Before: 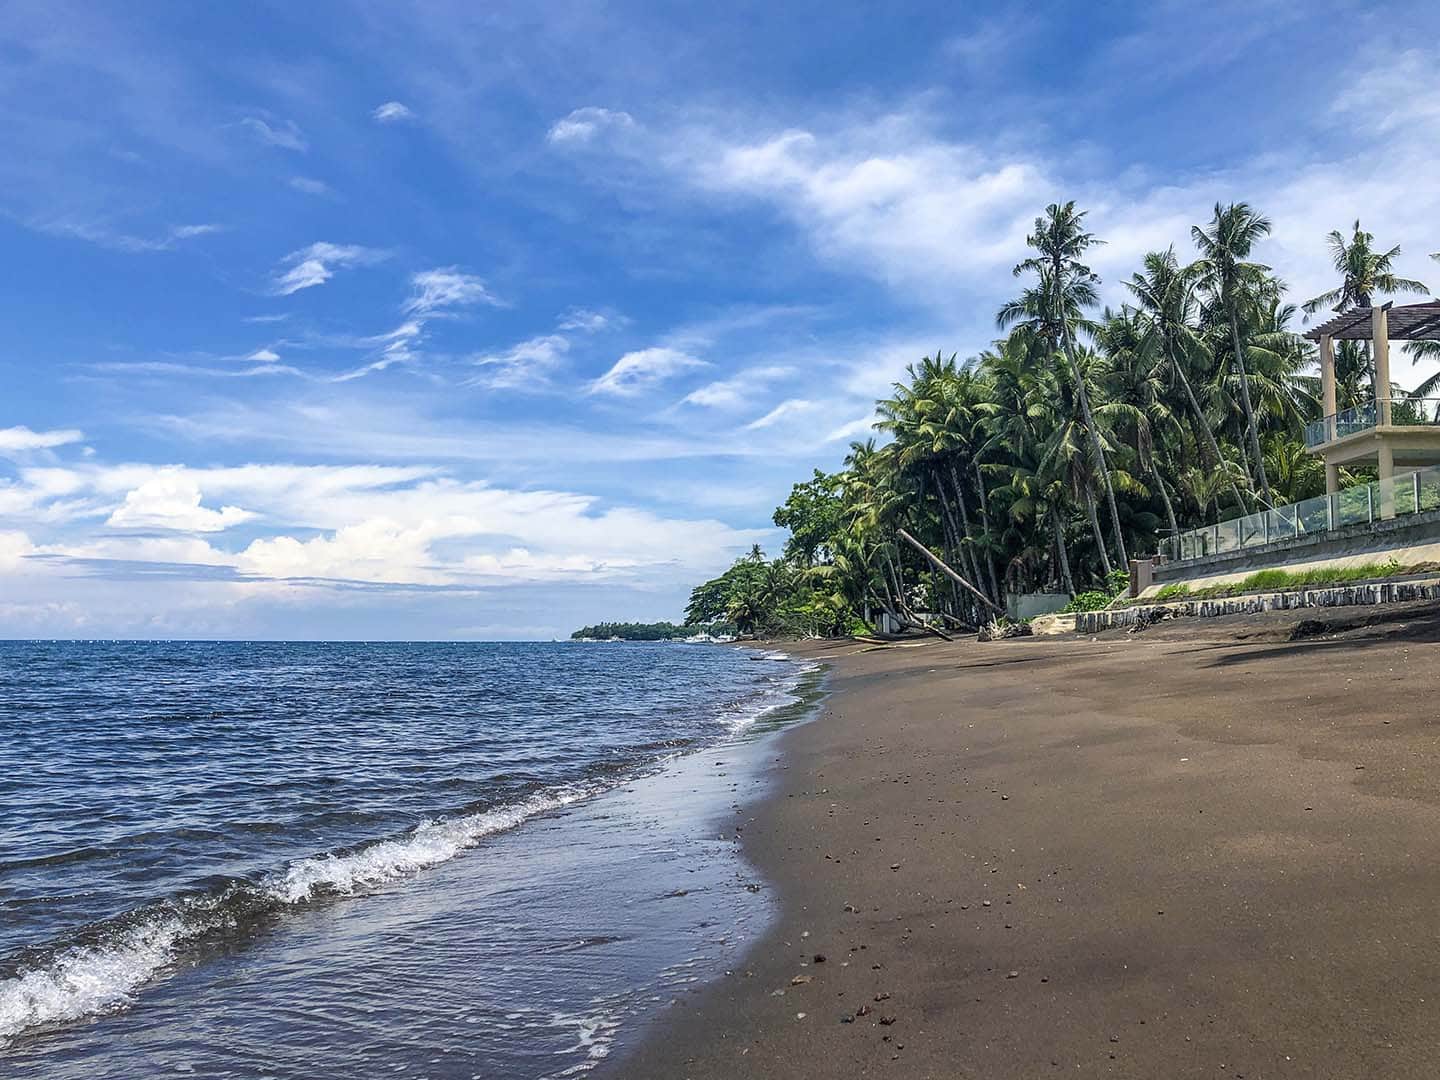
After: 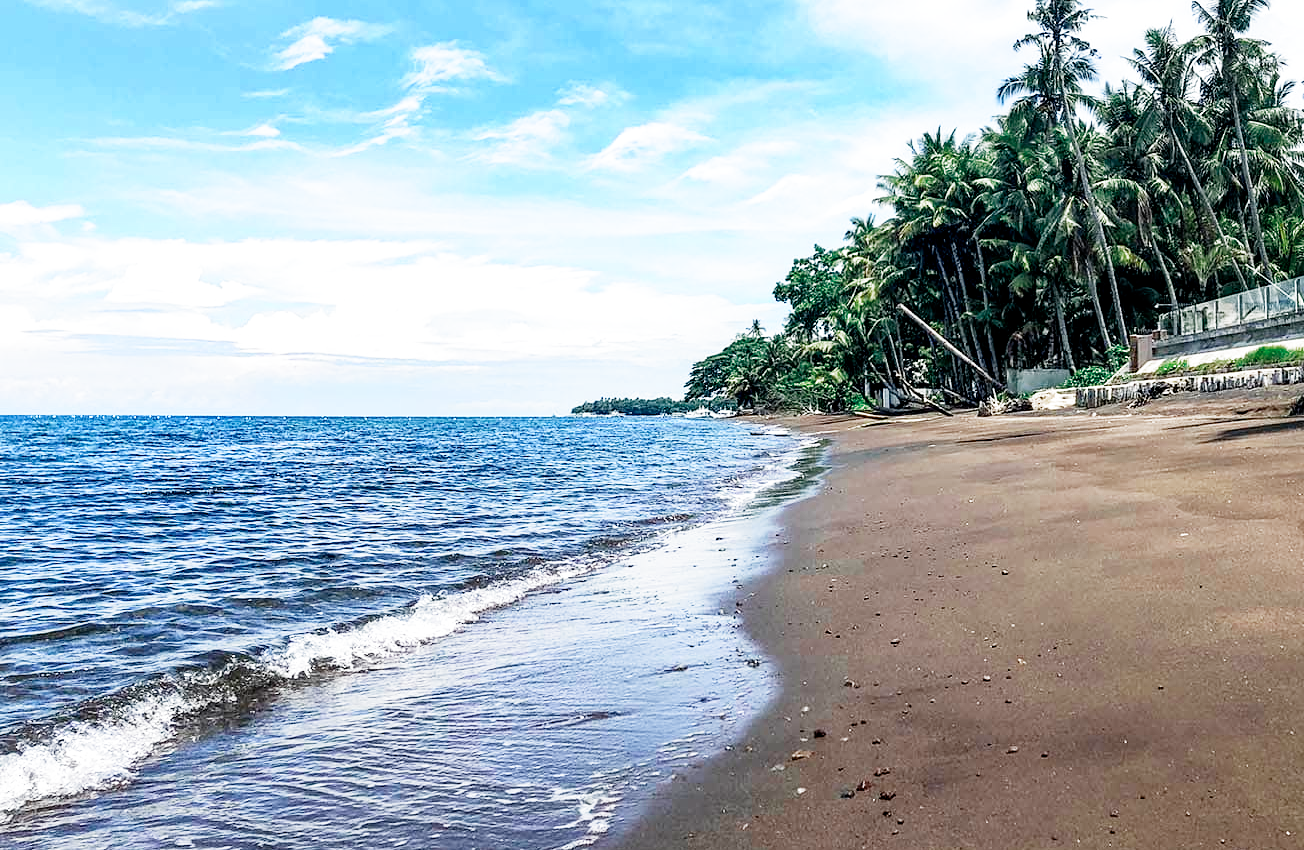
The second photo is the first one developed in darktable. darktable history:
color zones: curves: ch0 [(0, 0.5) (0.125, 0.4) (0.25, 0.5) (0.375, 0.4) (0.5, 0.4) (0.625, 0.6) (0.75, 0.6) (0.875, 0.5)]; ch1 [(0, 0.35) (0.125, 0.45) (0.25, 0.35) (0.375, 0.35) (0.5, 0.35) (0.625, 0.35) (0.75, 0.45) (0.875, 0.35)]; ch2 [(0, 0.6) (0.125, 0.5) (0.25, 0.5) (0.375, 0.6) (0.5, 0.6) (0.625, 0.5) (0.75, 0.5) (0.875, 0.5)]
filmic rgb: middle gray luminance 10%, black relative exposure -8.61 EV, white relative exposure 3.3 EV, threshold 6 EV, target black luminance 0%, hardness 5.2, latitude 44.69%, contrast 1.302, highlights saturation mix 5%, shadows ↔ highlights balance 24.64%, add noise in highlights 0, preserve chrominance no, color science v3 (2019), use custom middle-gray values true, iterations of high-quality reconstruction 0, contrast in highlights soft, enable highlight reconstruction true
crop: top 20.916%, right 9.437%, bottom 0.316%
rotate and perspective: automatic cropping off
